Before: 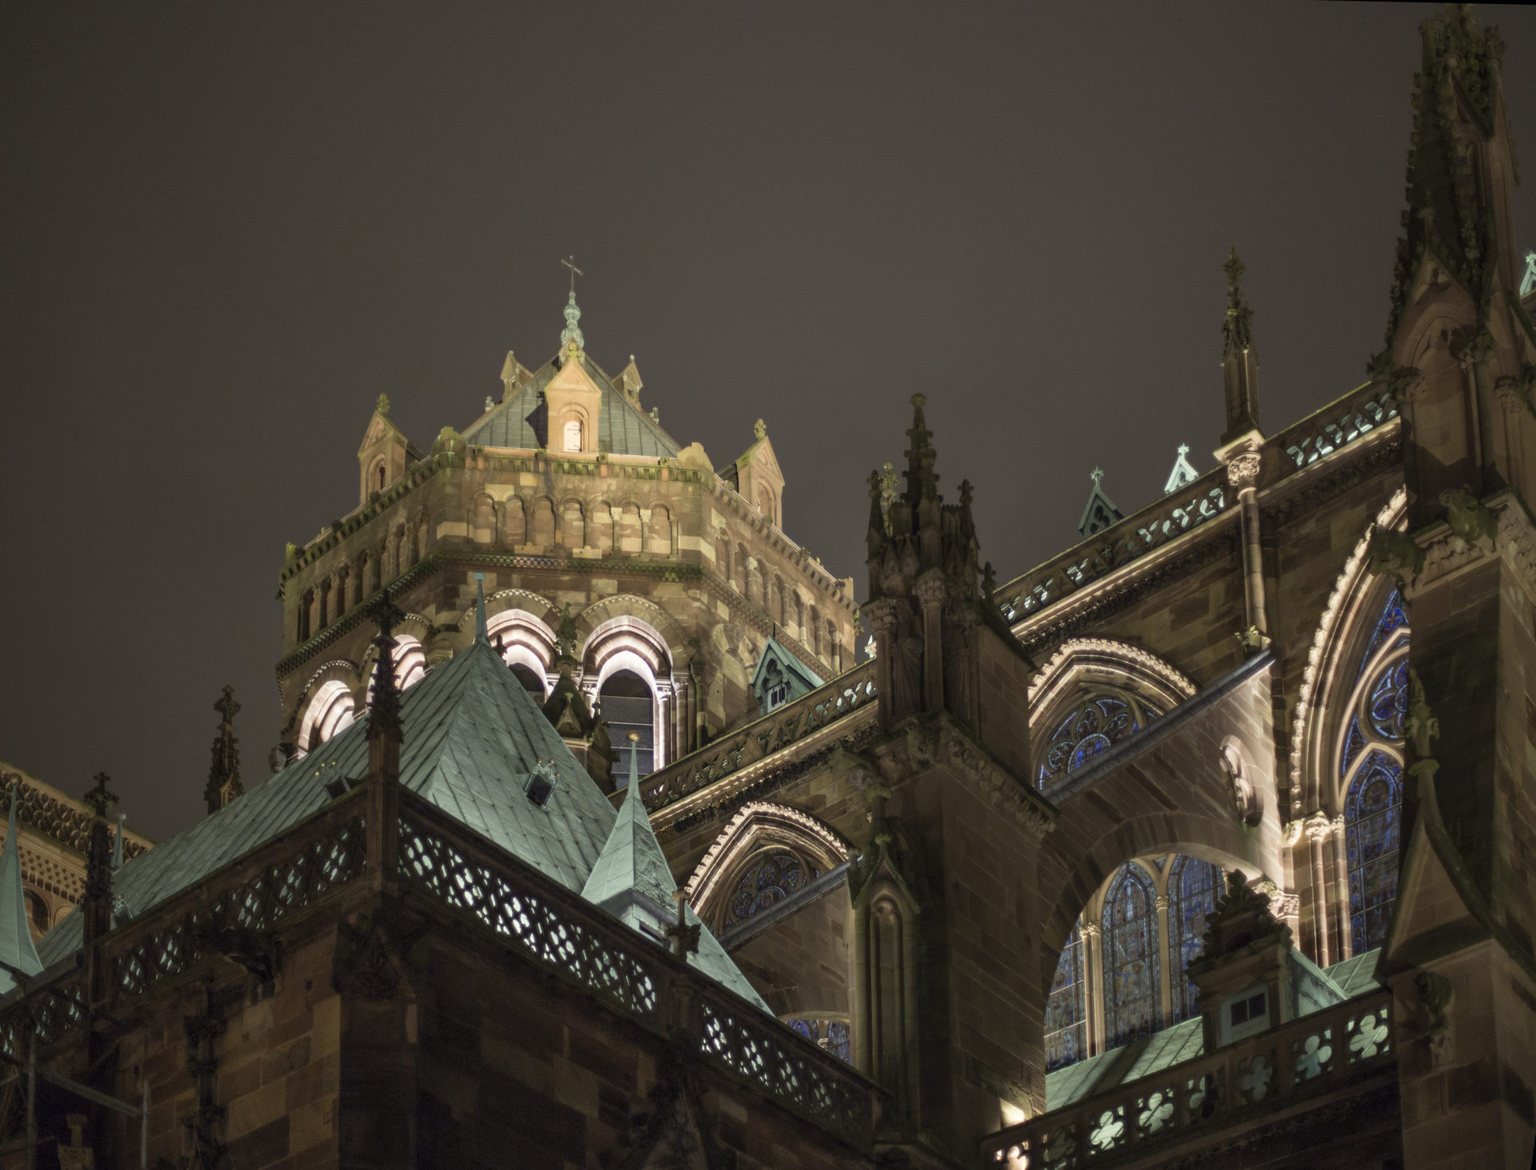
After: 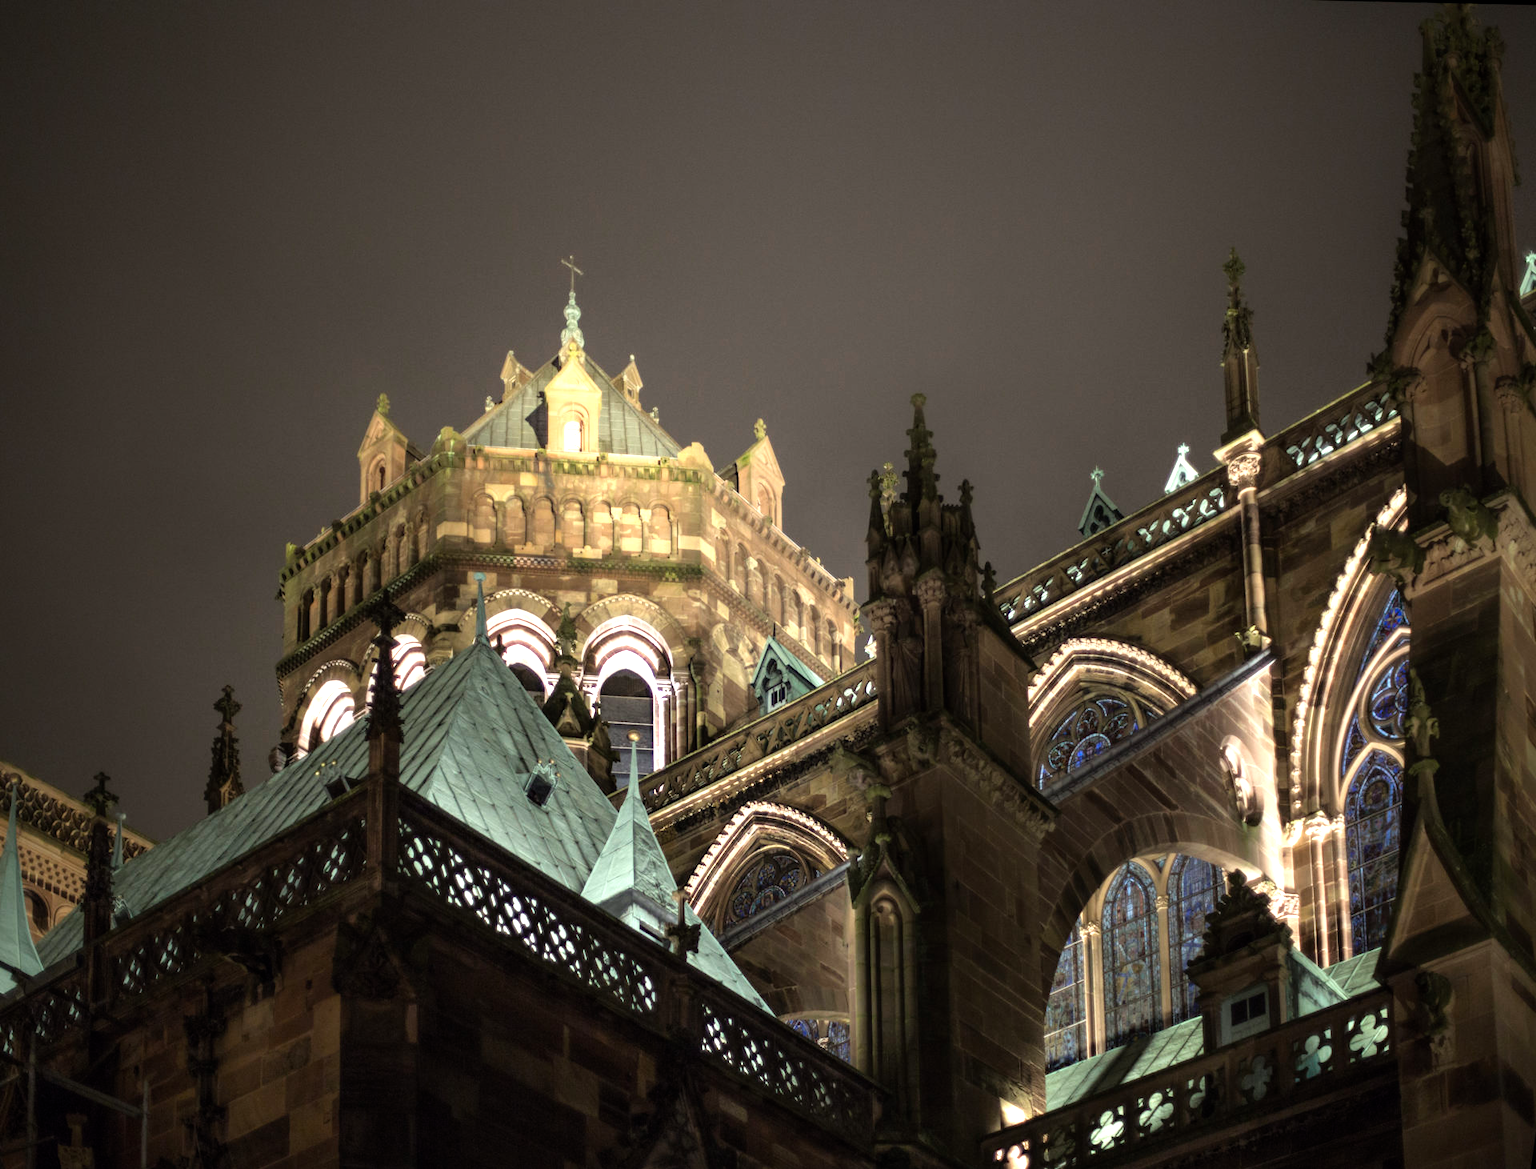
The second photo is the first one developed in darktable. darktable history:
tone equalizer: -8 EV -1.12 EV, -7 EV -1.03 EV, -6 EV -0.868 EV, -5 EV -0.577 EV, -3 EV 0.61 EV, -2 EV 0.861 EV, -1 EV 0.985 EV, +0 EV 1.07 EV
